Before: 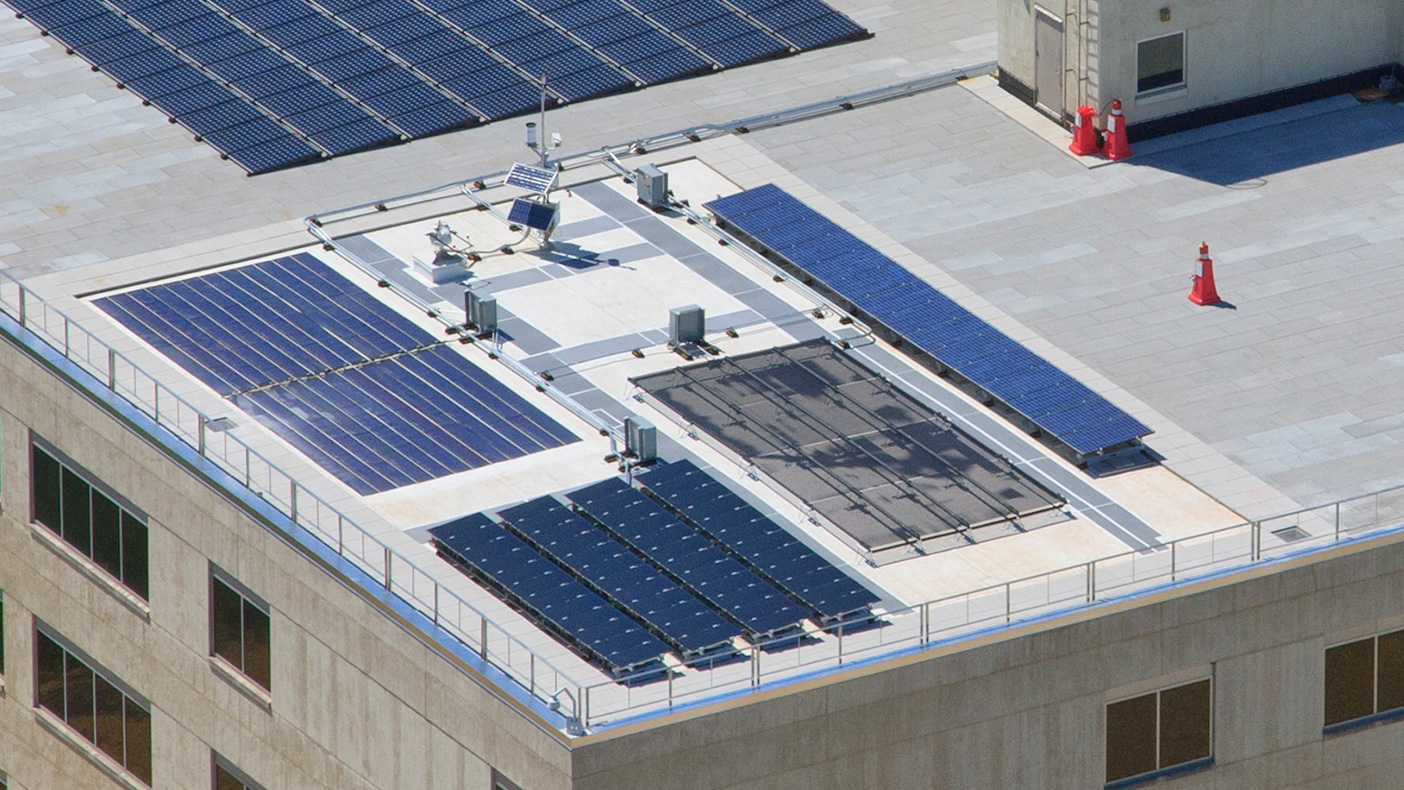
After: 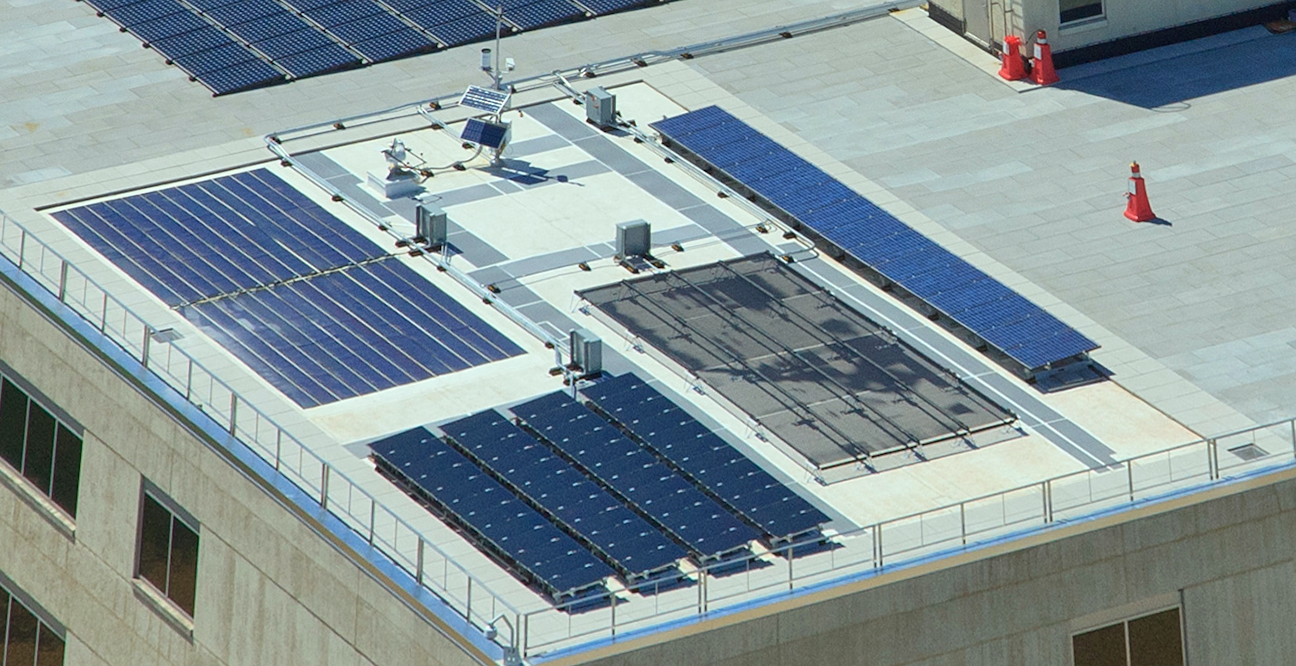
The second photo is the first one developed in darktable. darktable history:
rotate and perspective: rotation 0.215°, lens shift (vertical) -0.139, crop left 0.069, crop right 0.939, crop top 0.002, crop bottom 0.996
sharpen: amount 0.2
color correction: highlights a* -8, highlights b* 3.1
crop: top 7.625%, bottom 8.027%
